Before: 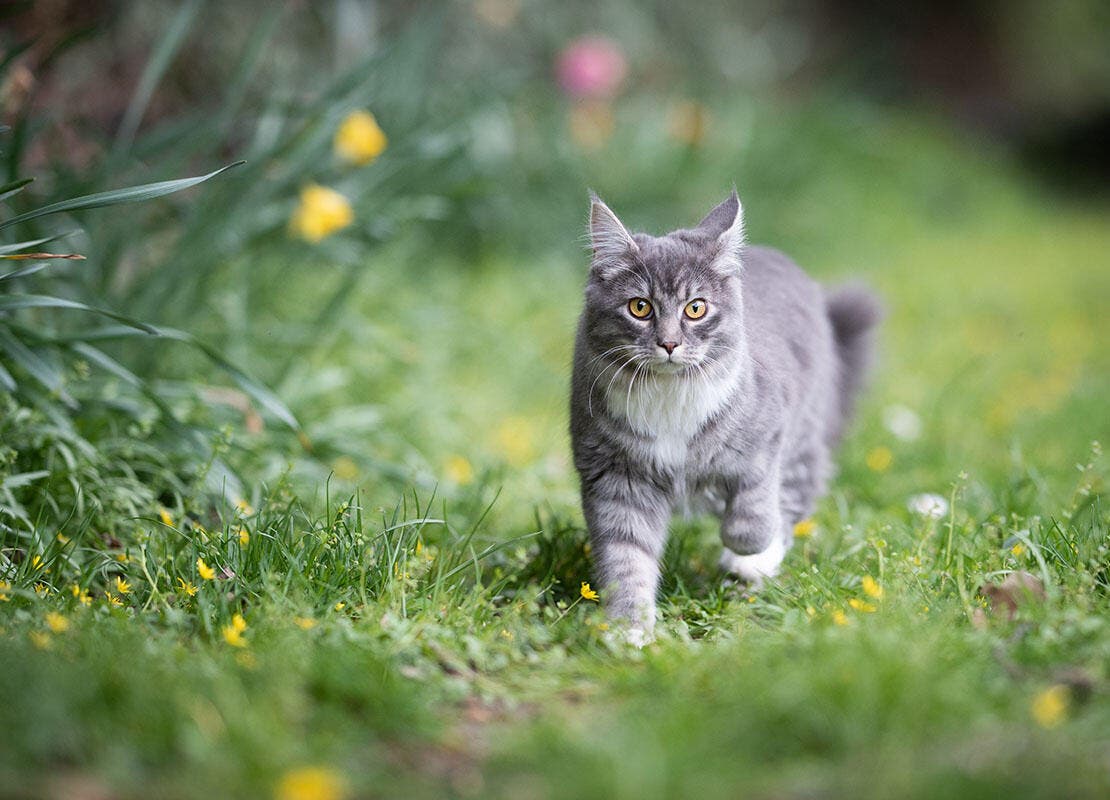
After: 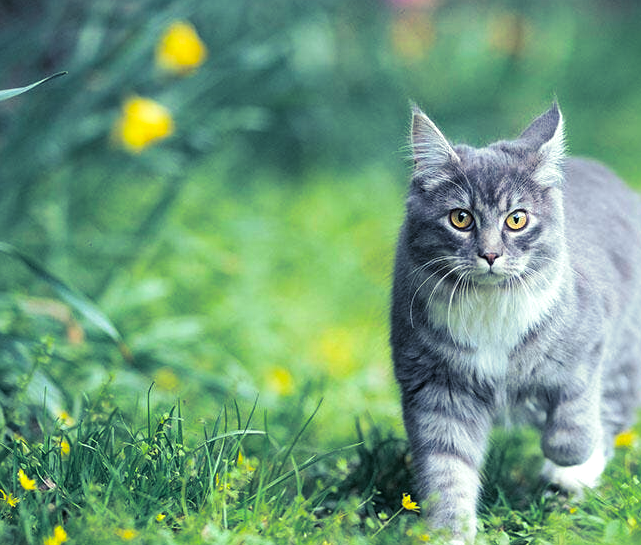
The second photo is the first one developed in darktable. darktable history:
crop: left 16.202%, top 11.208%, right 26.045%, bottom 20.557%
split-toning: shadows › hue 230.4°
exposure: exposure 0.2 EV, compensate highlight preservation false
color correction: highlights a* -7.33, highlights b* 1.26, shadows a* -3.55, saturation 1.4
tone equalizer: on, module defaults
